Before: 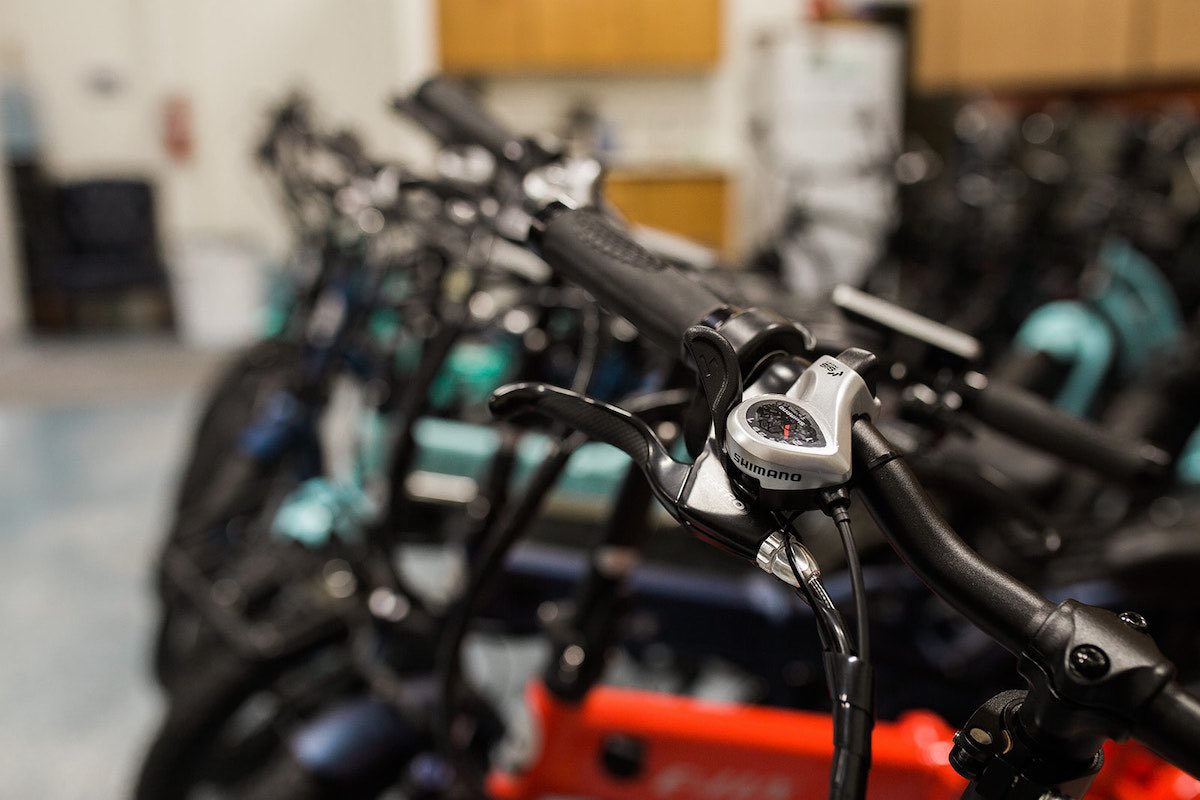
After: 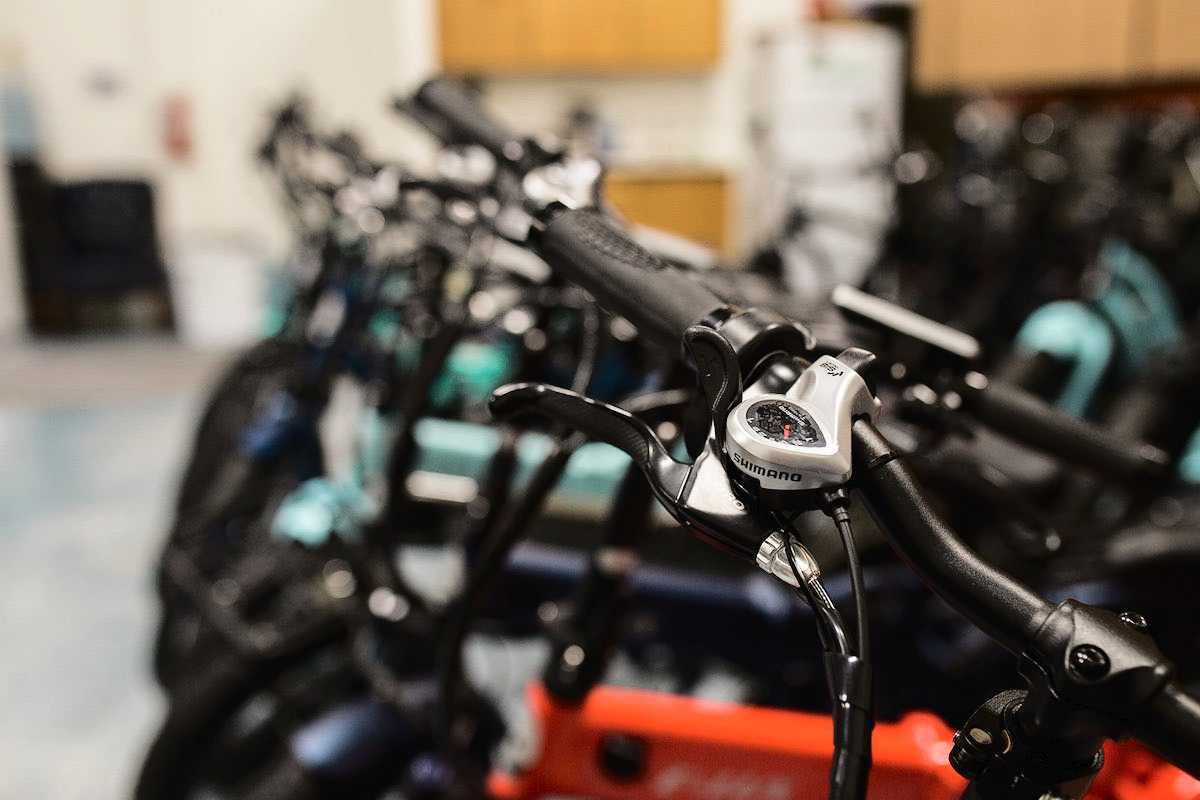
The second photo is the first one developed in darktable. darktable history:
tone curve: curves: ch0 [(0, 0) (0.003, 0.015) (0.011, 0.019) (0.025, 0.027) (0.044, 0.041) (0.069, 0.055) (0.1, 0.079) (0.136, 0.099) (0.177, 0.149) (0.224, 0.216) (0.277, 0.292) (0.335, 0.383) (0.399, 0.474) (0.468, 0.556) (0.543, 0.632) (0.623, 0.711) (0.709, 0.789) (0.801, 0.871) (0.898, 0.944) (1, 1)], color space Lab, independent channels, preserve colors none
